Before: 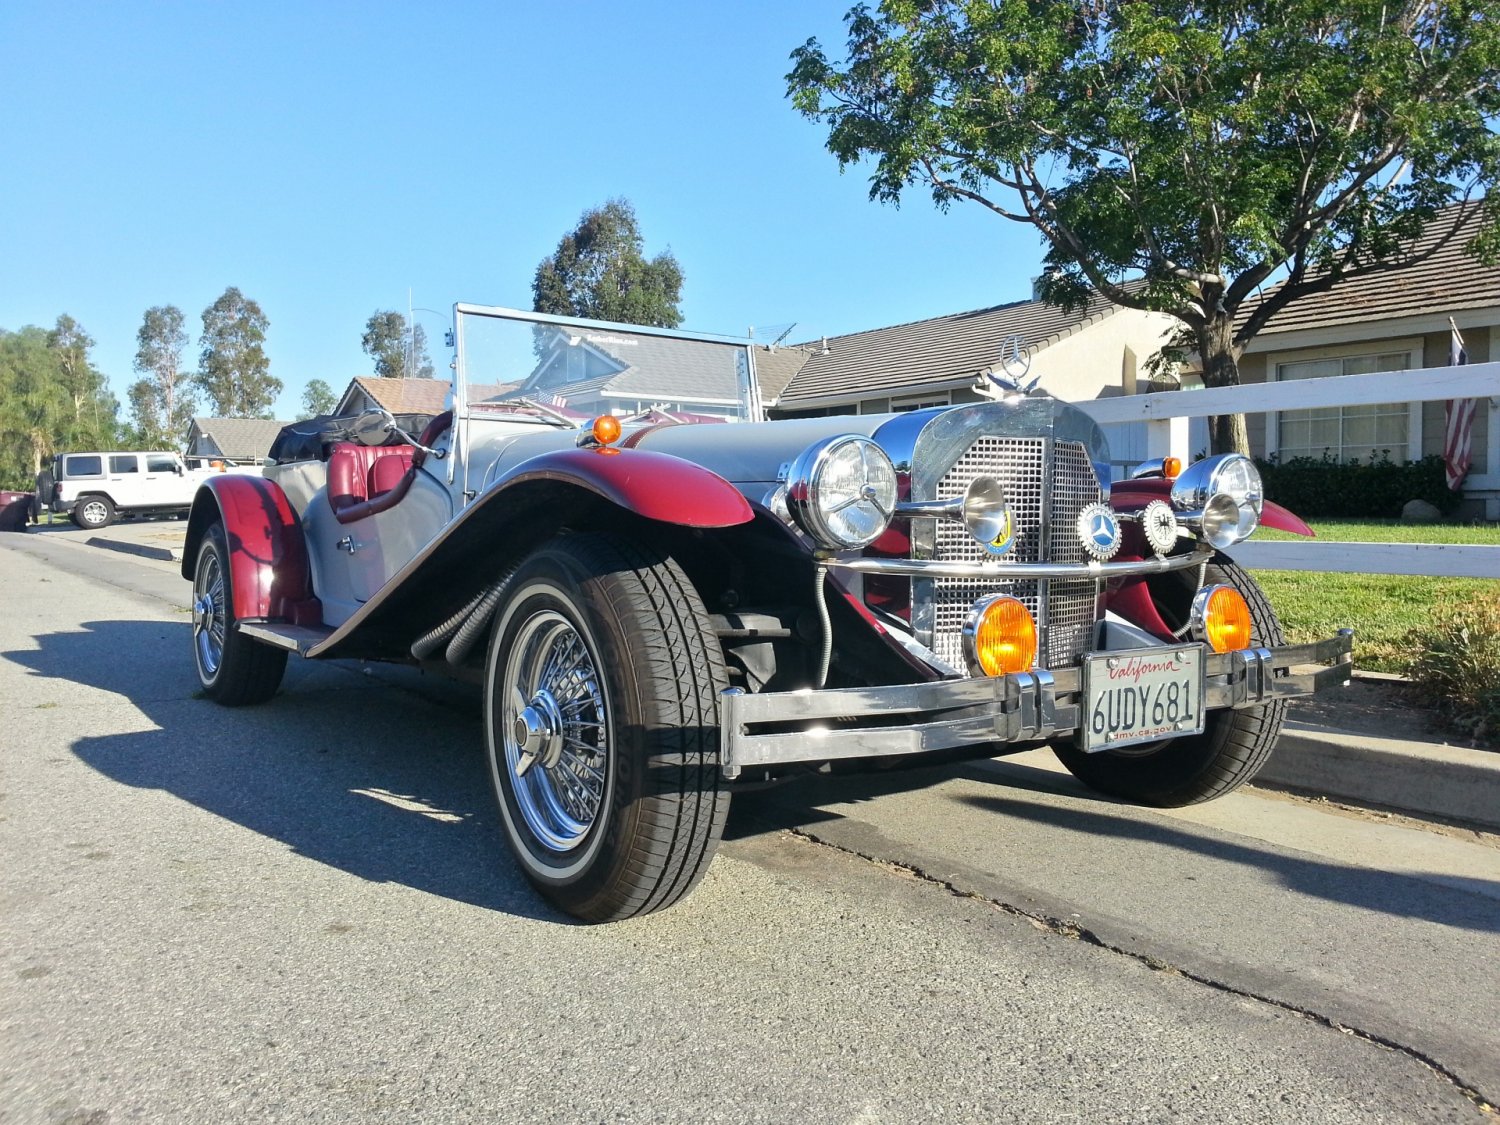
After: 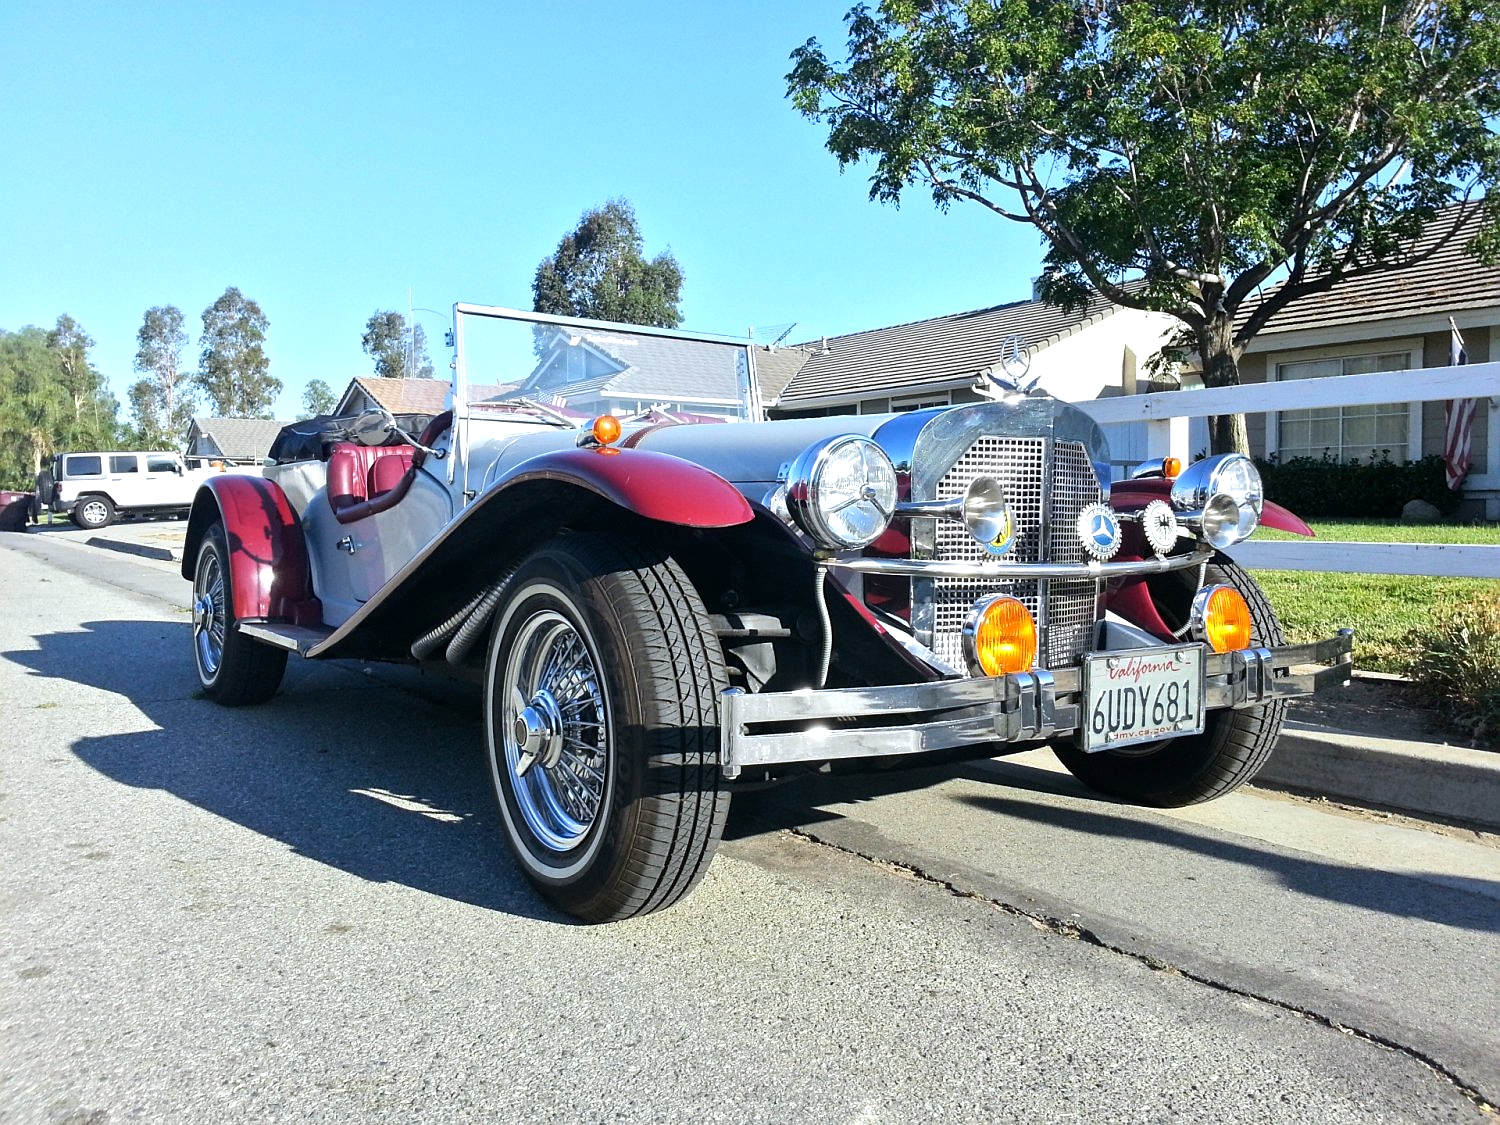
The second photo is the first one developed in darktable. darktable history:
exposure: black level correction 0.001, compensate highlight preservation false
sharpen: radius 1.272, amount 0.305, threshold 0
white balance: red 0.967, blue 1.049
tone equalizer: -8 EV -0.417 EV, -7 EV -0.389 EV, -6 EV -0.333 EV, -5 EV -0.222 EV, -3 EV 0.222 EV, -2 EV 0.333 EV, -1 EV 0.389 EV, +0 EV 0.417 EV, edges refinement/feathering 500, mask exposure compensation -1.57 EV, preserve details no
